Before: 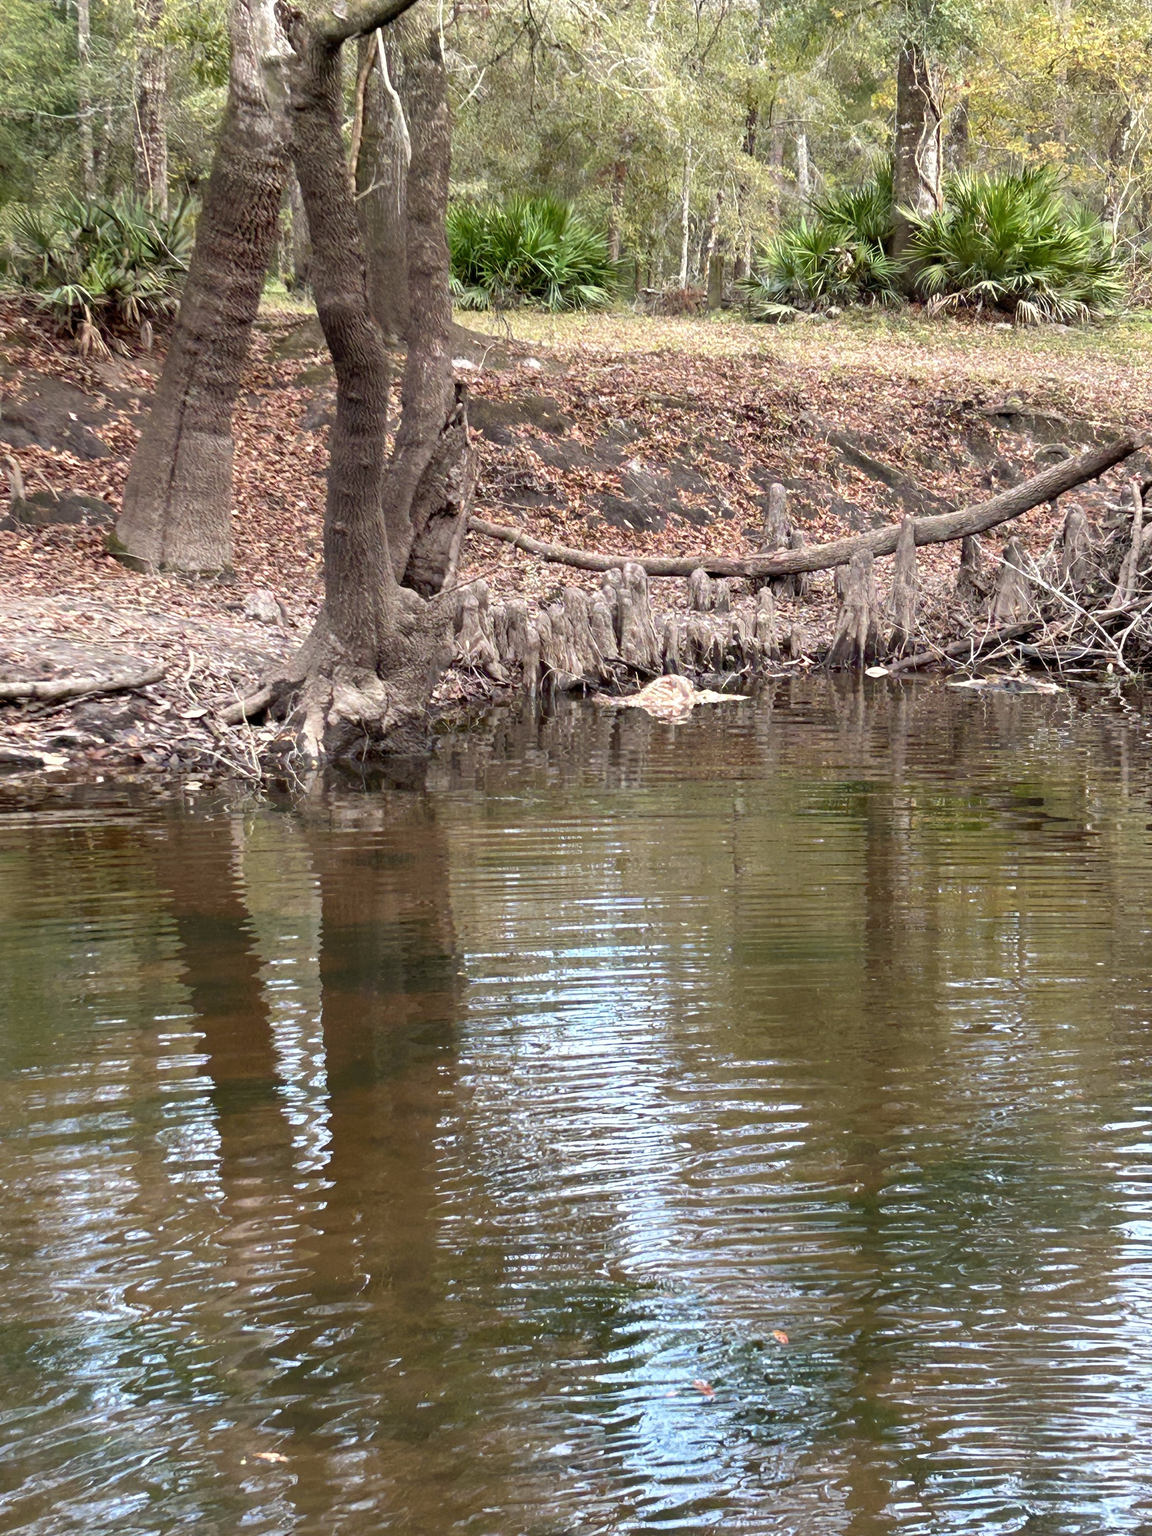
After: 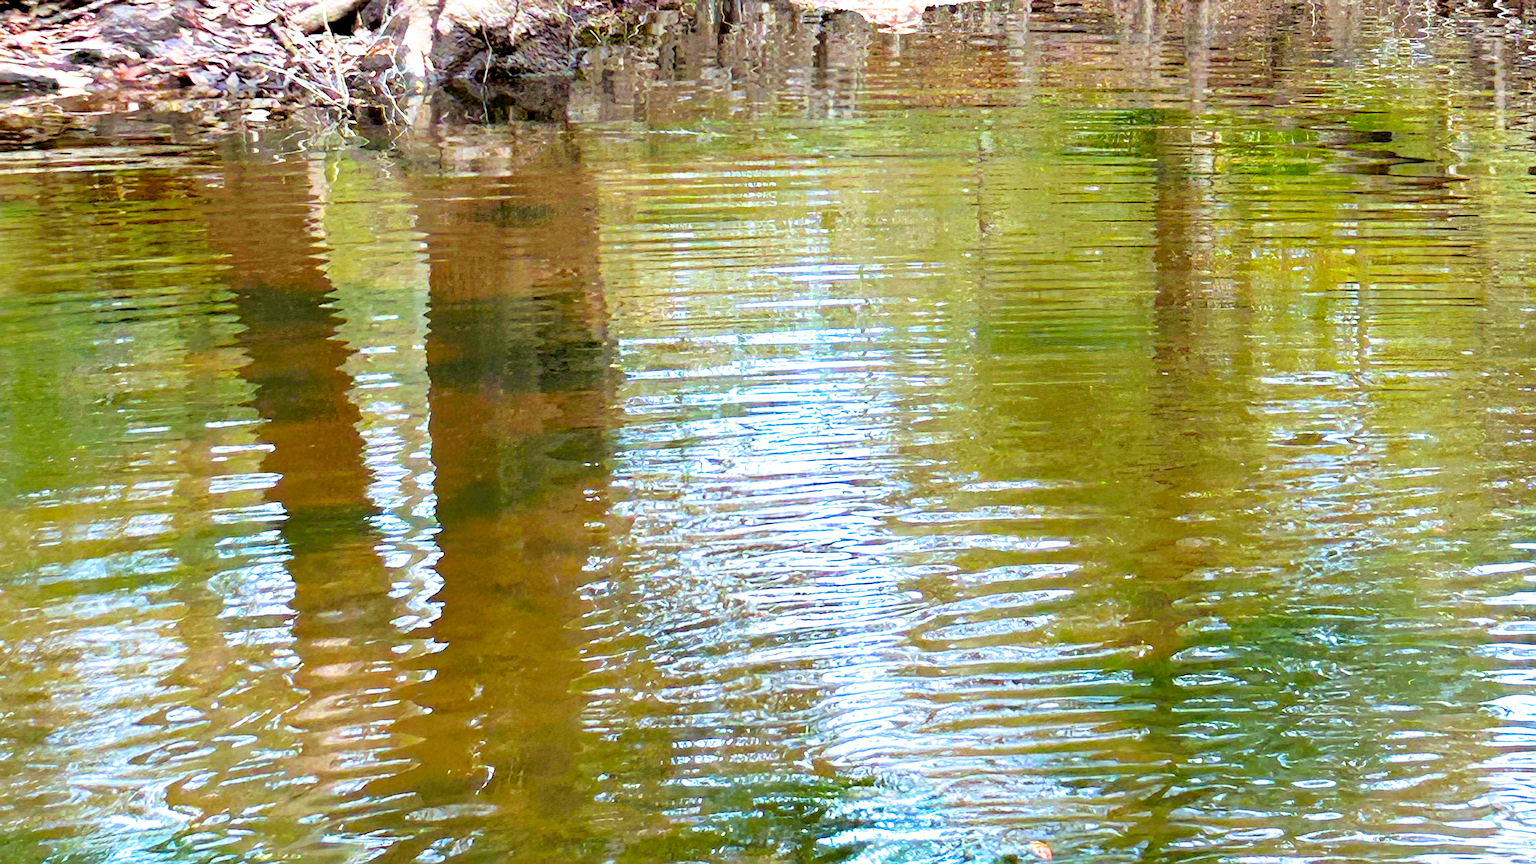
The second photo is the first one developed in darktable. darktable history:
sharpen: on, module defaults
crop: top 45.551%, bottom 12.262%
color correction: saturation 2.15
exposure: black level correction 0, exposure 1.173 EV, compensate exposure bias true, compensate highlight preservation false
filmic rgb: black relative exposure -3.92 EV, white relative exposure 3.14 EV, hardness 2.87
white balance: red 0.925, blue 1.046
